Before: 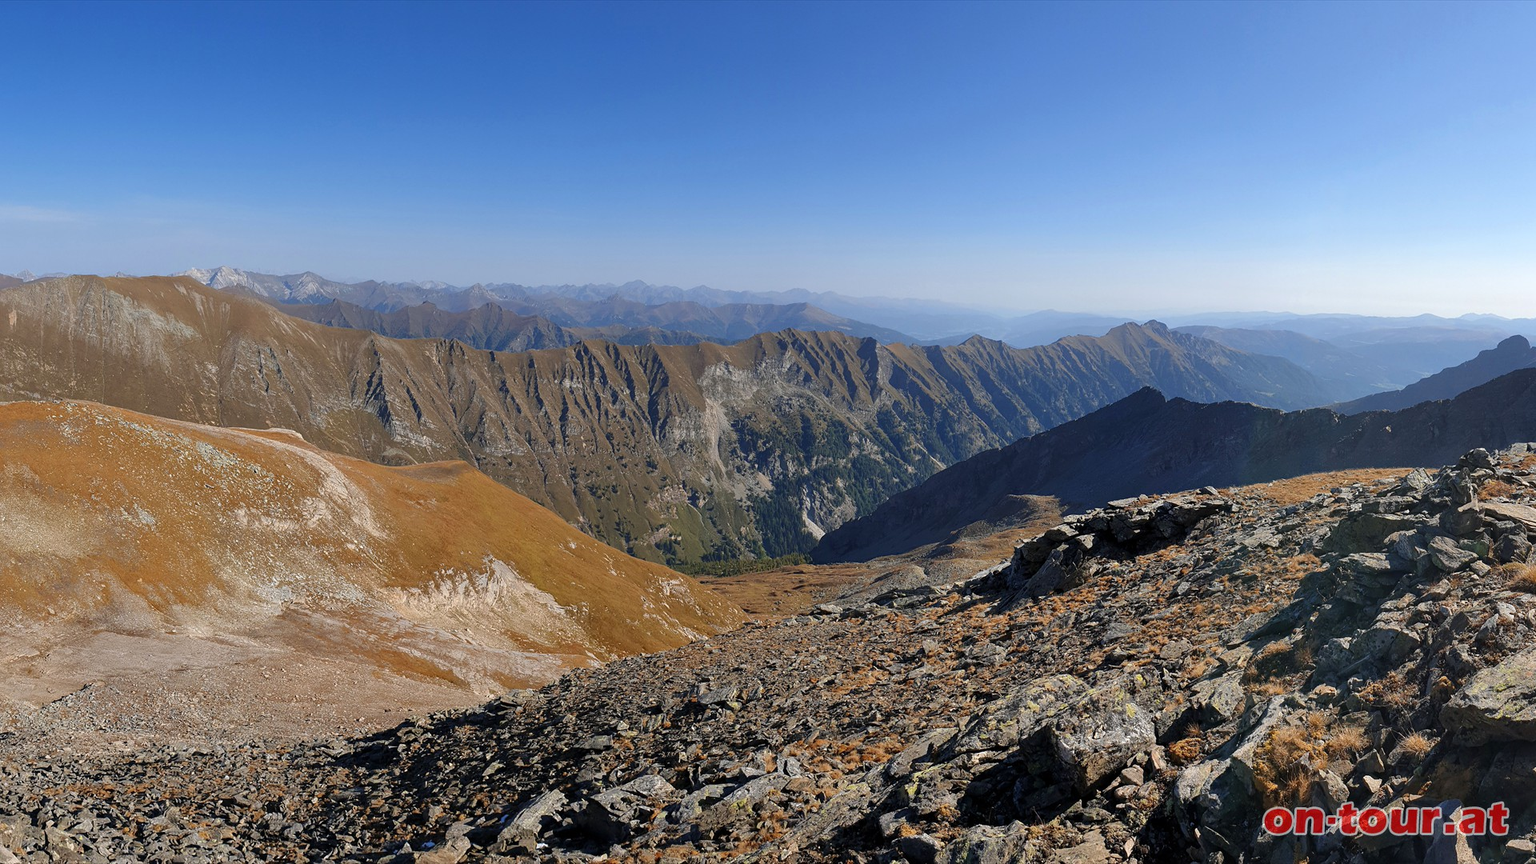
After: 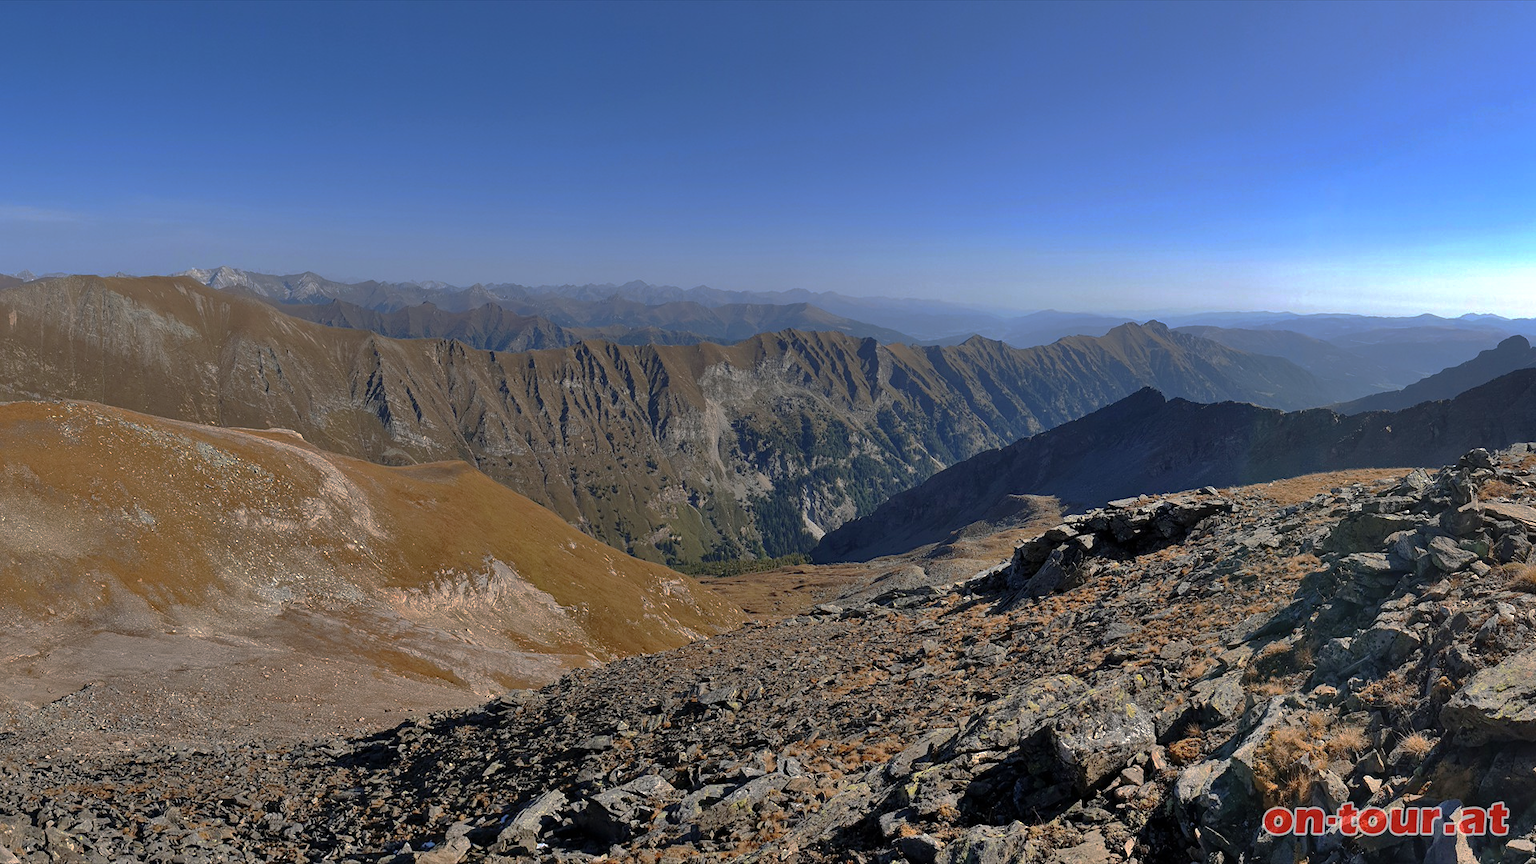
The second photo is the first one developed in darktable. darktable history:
exposure: exposure 0.201 EV, compensate highlight preservation false
shadows and highlights: soften with gaussian
base curve: curves: ch0 [(0, 0) (0.841, 0.609) (1, 1)], preserve colors none
